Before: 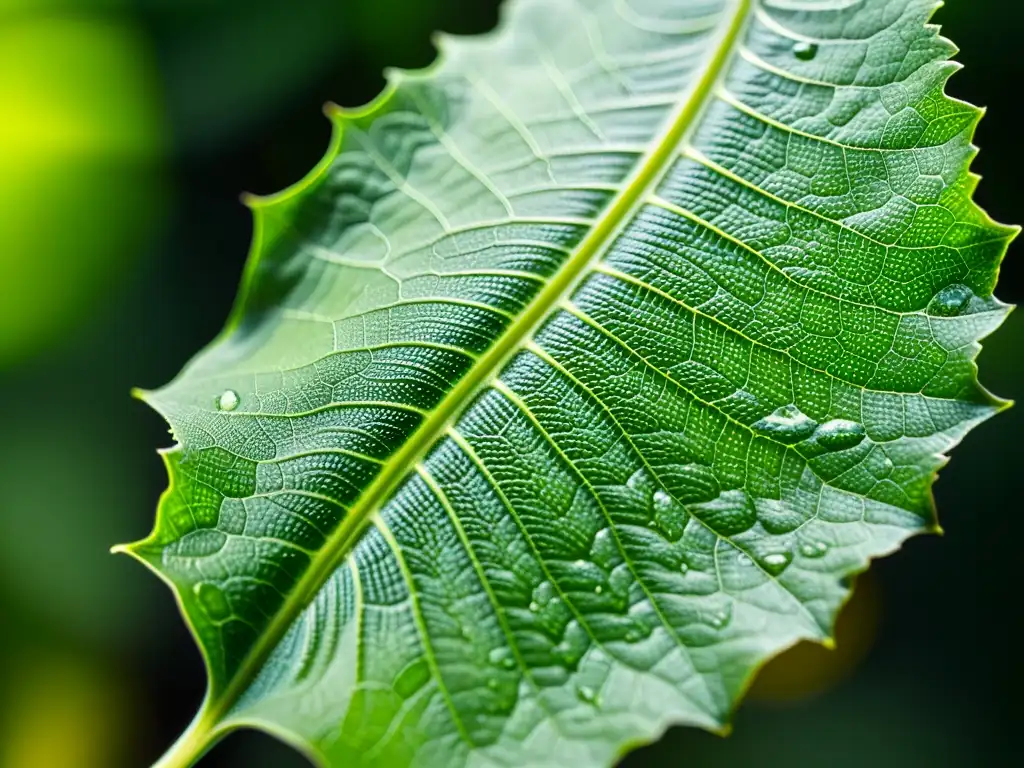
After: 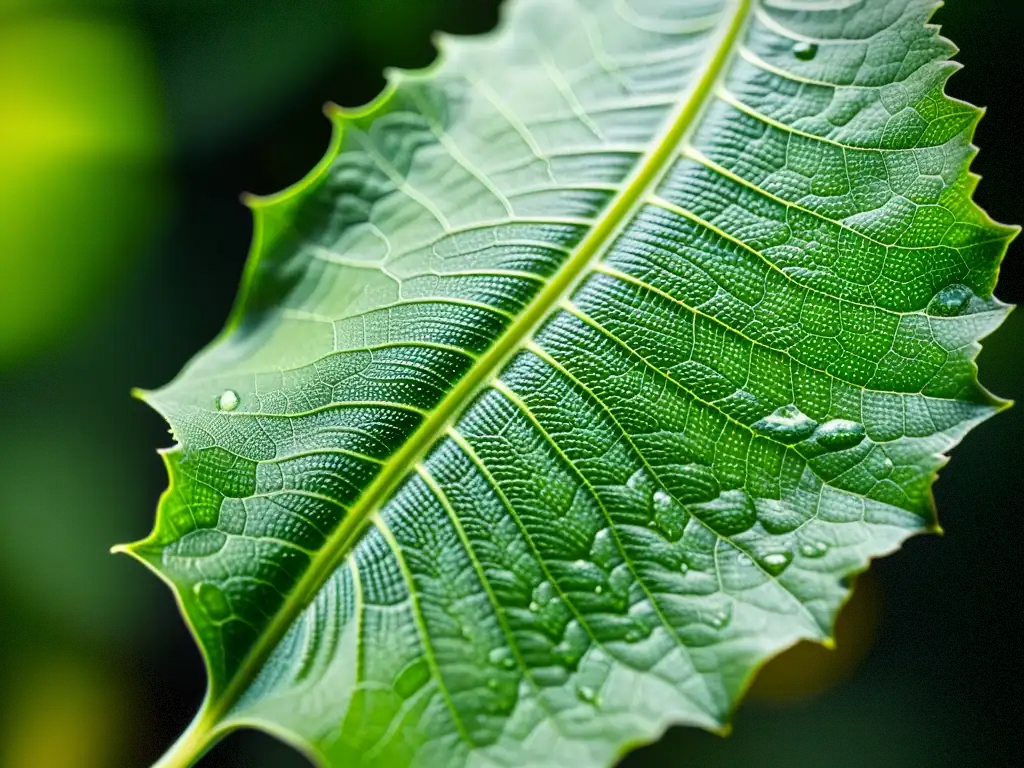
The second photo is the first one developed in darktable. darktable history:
vignetting: saturation -0.001, center (-0.076, 0.07), dithering 8-bit output
